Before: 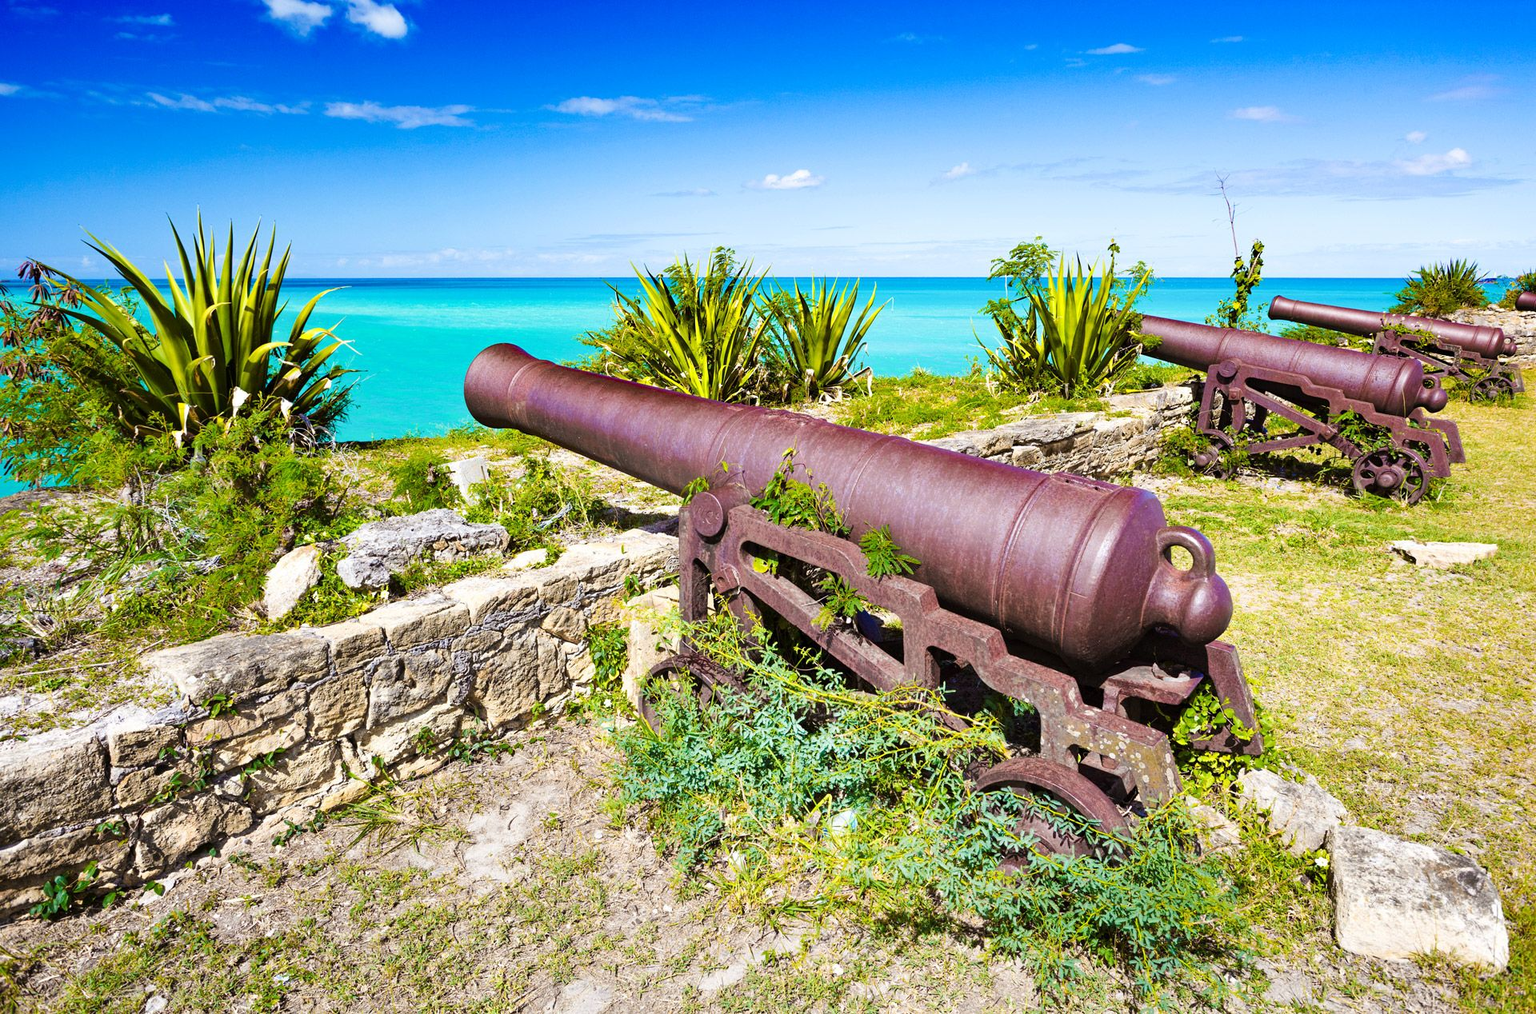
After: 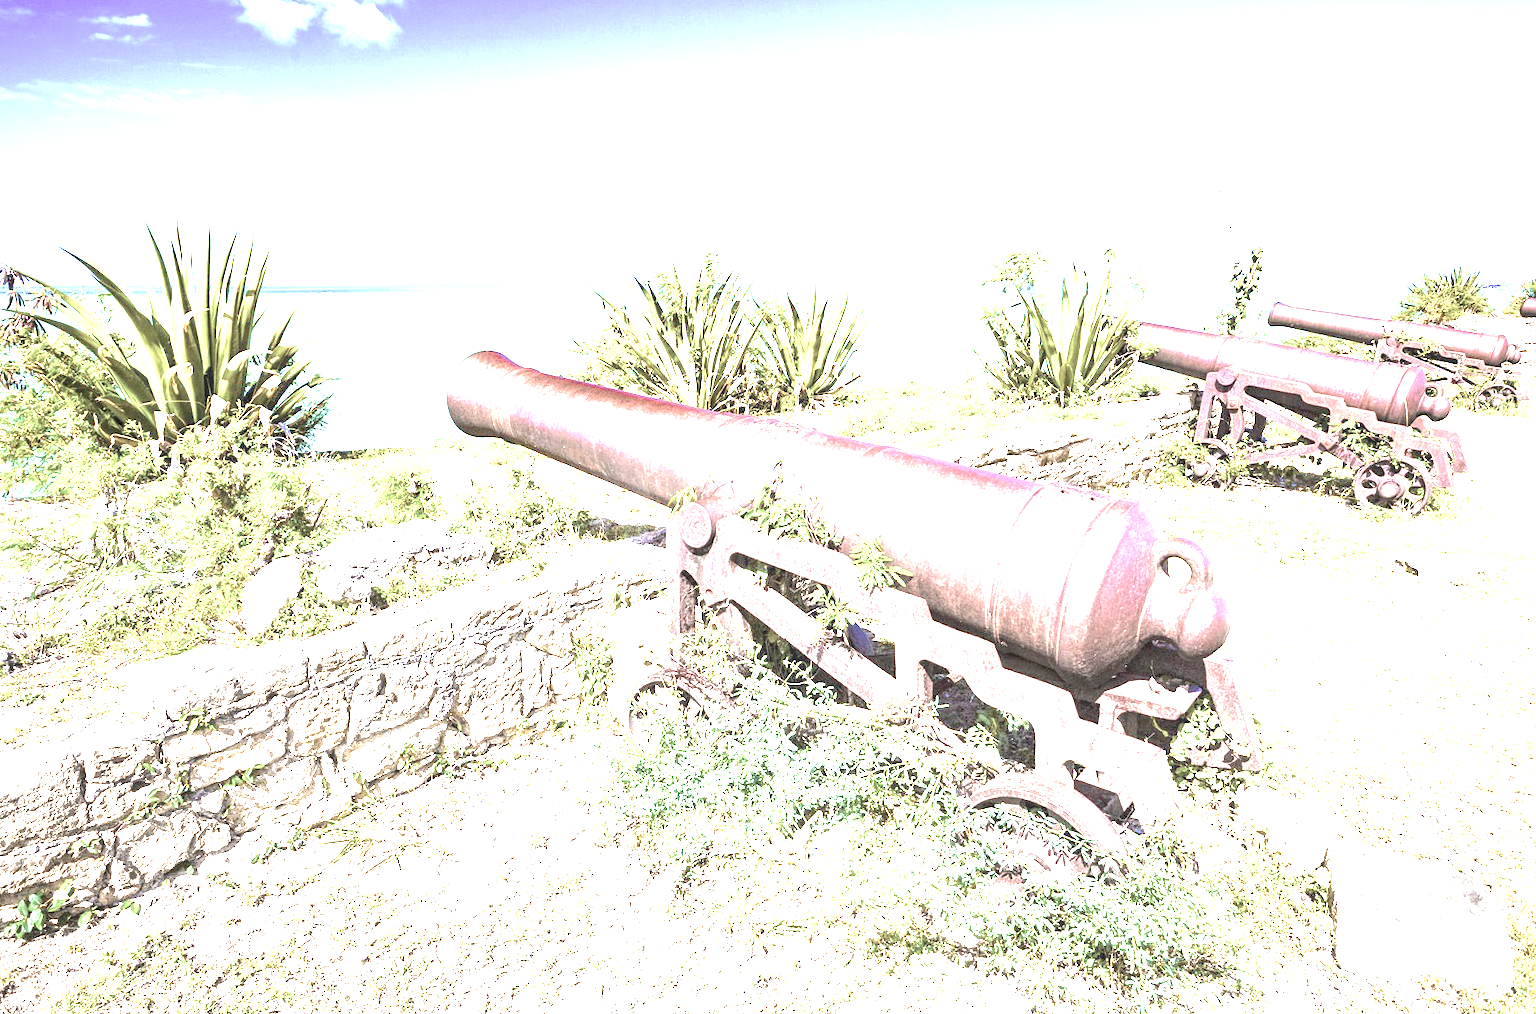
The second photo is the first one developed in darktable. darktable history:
local contrast: on, module defaults
color zones: curves: ch1 [(0, 0.292) (0.001, 0.292) (0.2, 0.264) (0.4, 0.248) (0.6, 0.248) (0.8, 0.264) (0.999, 0.292) (1, 0.292)]
exposure: black level correction 0.001, exposure 2.607 EV, compensate exposure bias true, compensate highlight preservation false
base curve: curves: ch0 [(0, 0) (0.262, 0.32) (0.722, 0.705) (1, 1)]
white balance: red 0.978, blue 0.999
crop: left 1.743%, right 0.268%, bottom 2.011%
